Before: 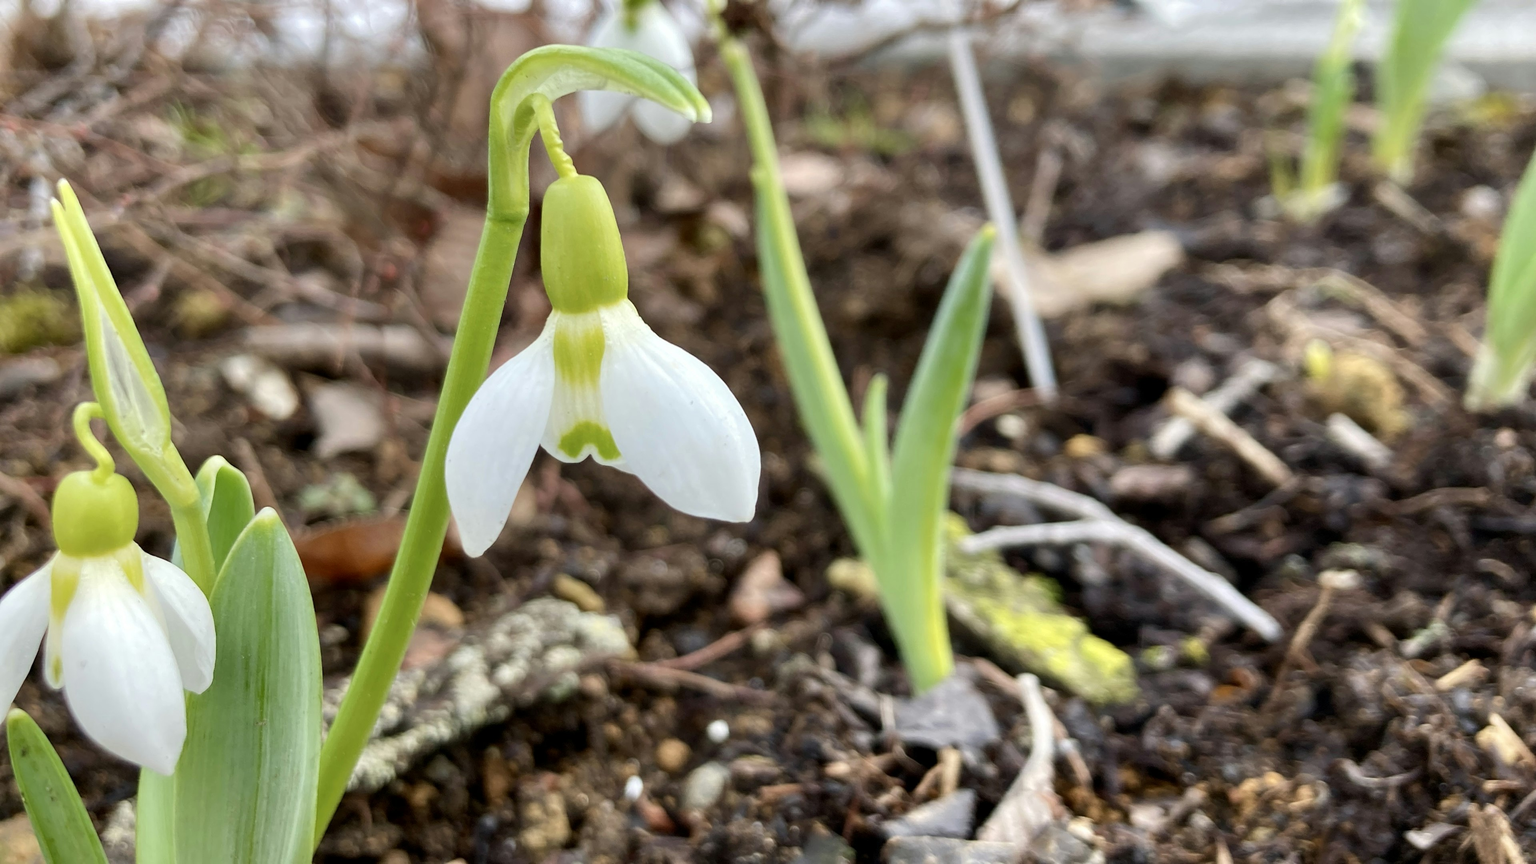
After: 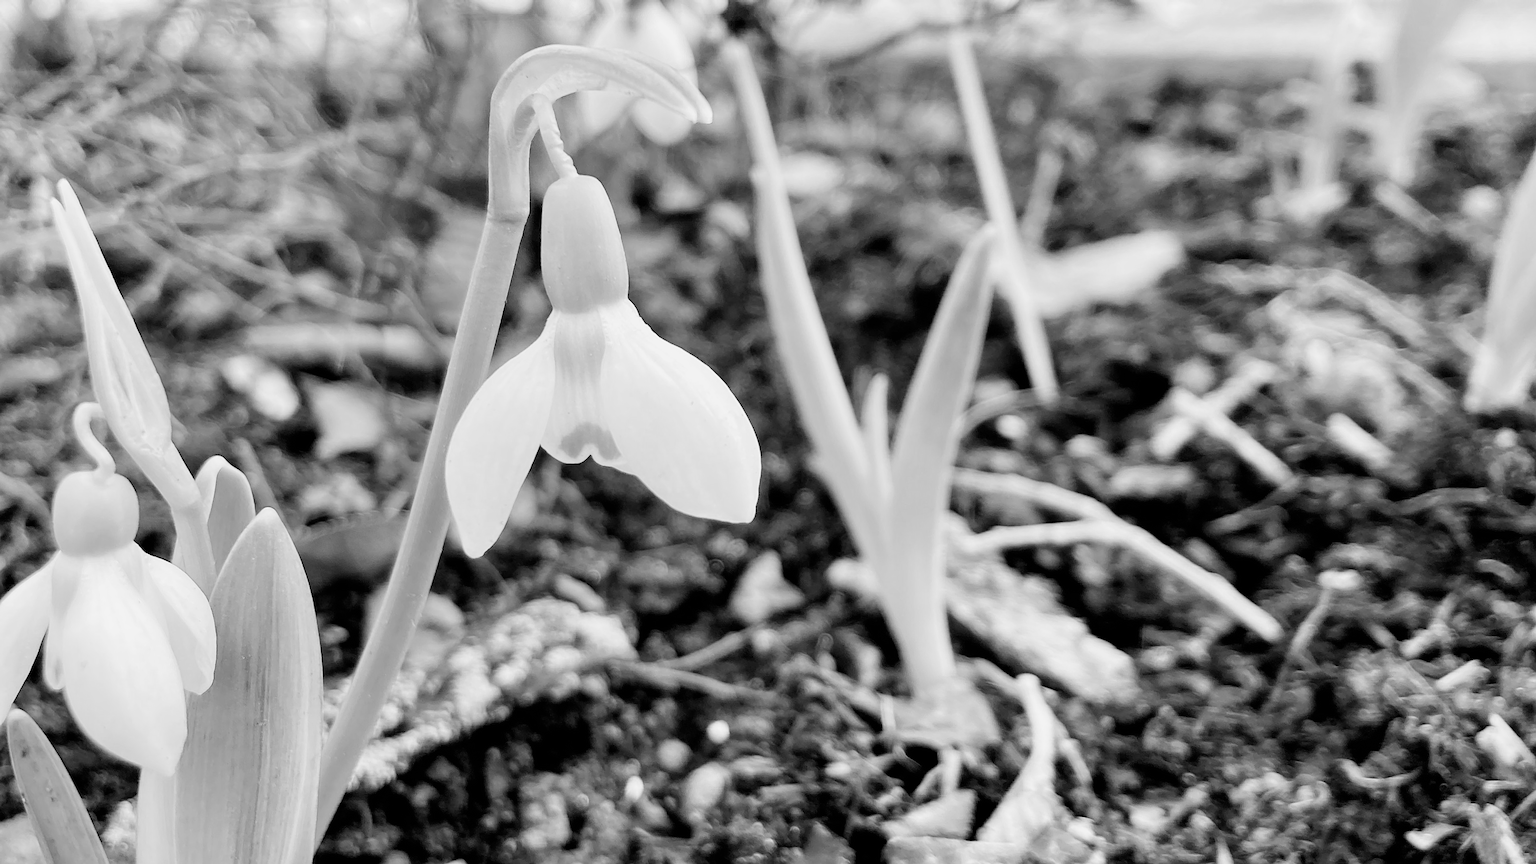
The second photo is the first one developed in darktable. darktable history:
monochrome: on, module defaults
exposure: black level correction 0, exposure 0.7 EV, compensate exposure bias true, compensate highlight preservation false
filmic rgb: black relative exposure -5 EV, hardness 2.88, contrast 1.1
contrast brightness saturation: saturation -0.05
white balance: emerald 1
sharpen: on, module defaults
